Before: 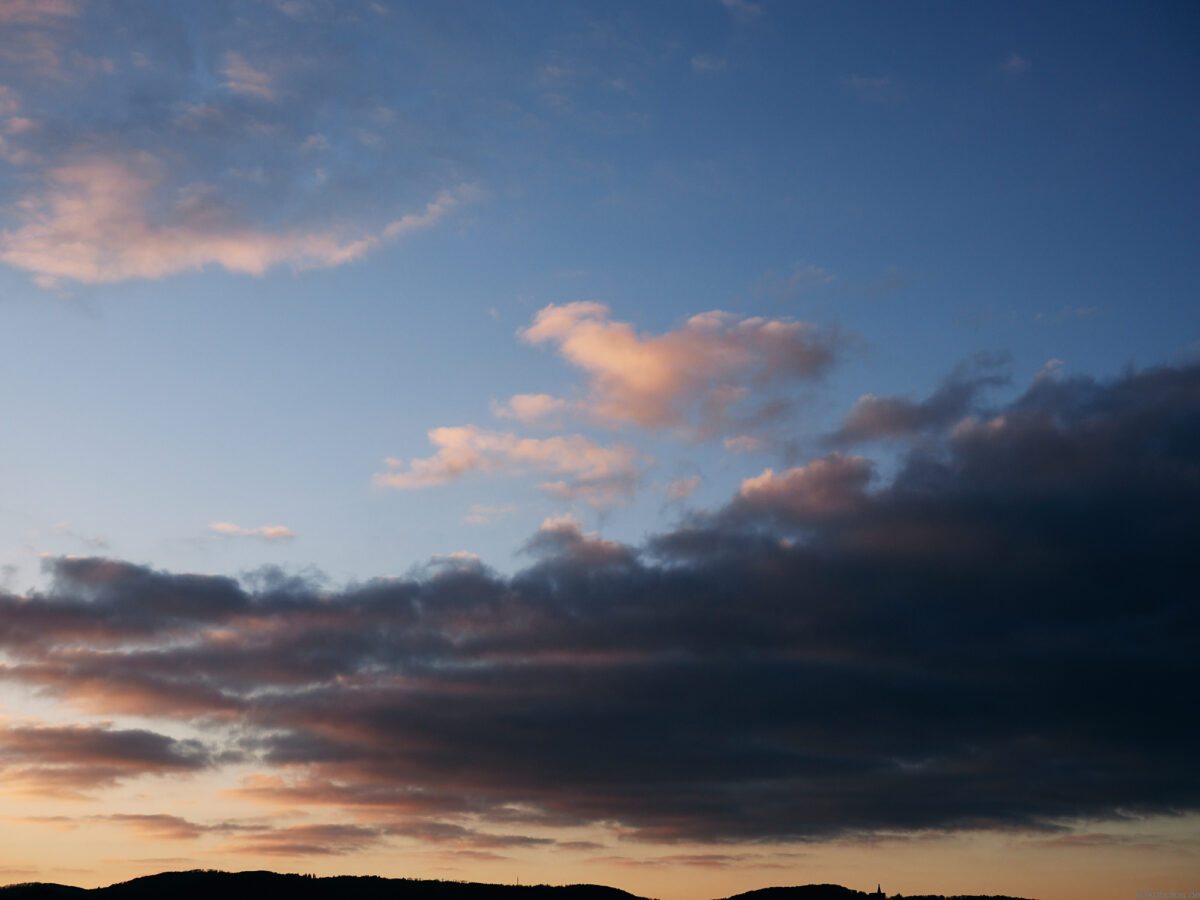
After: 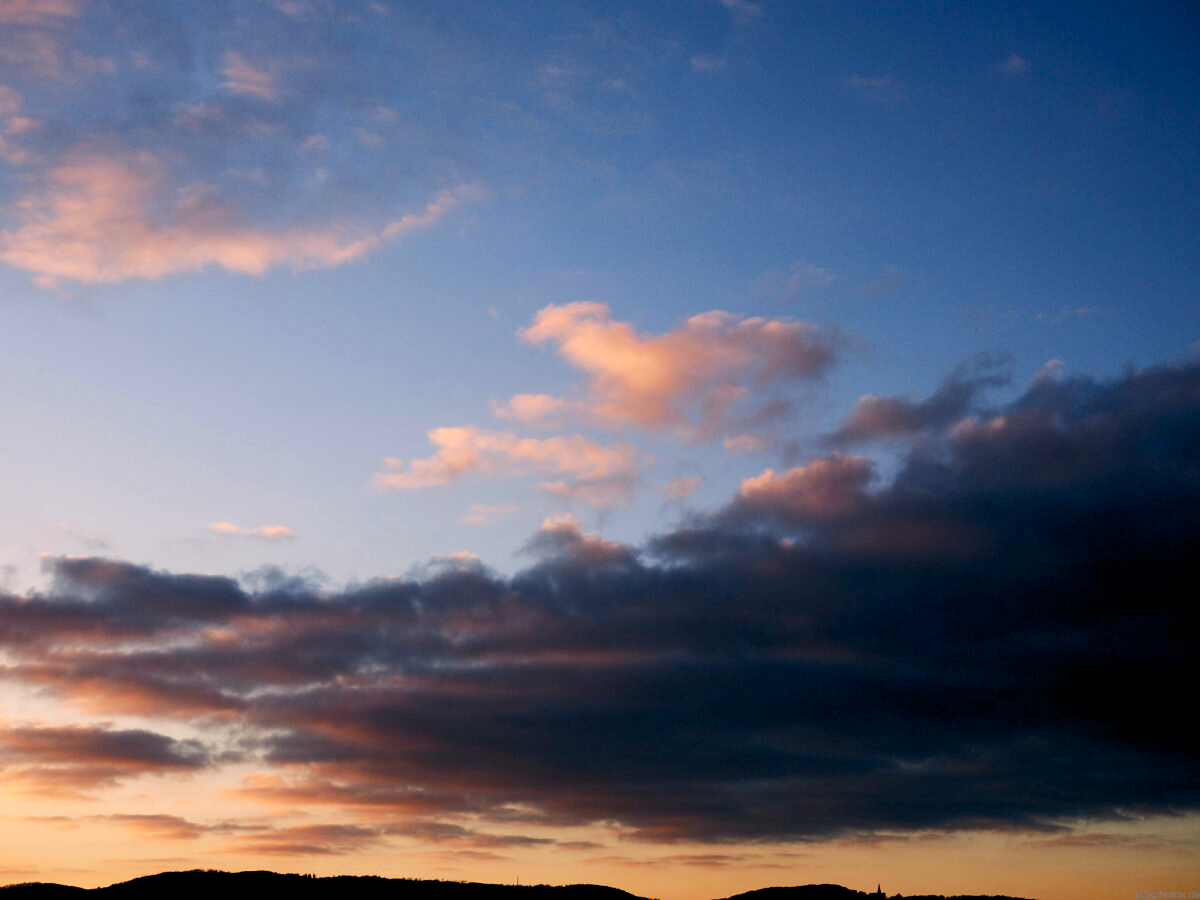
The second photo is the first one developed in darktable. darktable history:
color correction: highlights a* 5.81, highlights b* 4.84
color balance rgb: global offset › luminance -0.51%, perceptual saturation grading › global saturation 27.53%, perceptual saturation grading › highlights -25%, perceptual saturation grading › shadows 25%, perceptual brilliance grading › highlights 6.62%, perceptual brilliance grading › mid-tones 17.07%, perceptual brilliance grading › shadows -5.23%
